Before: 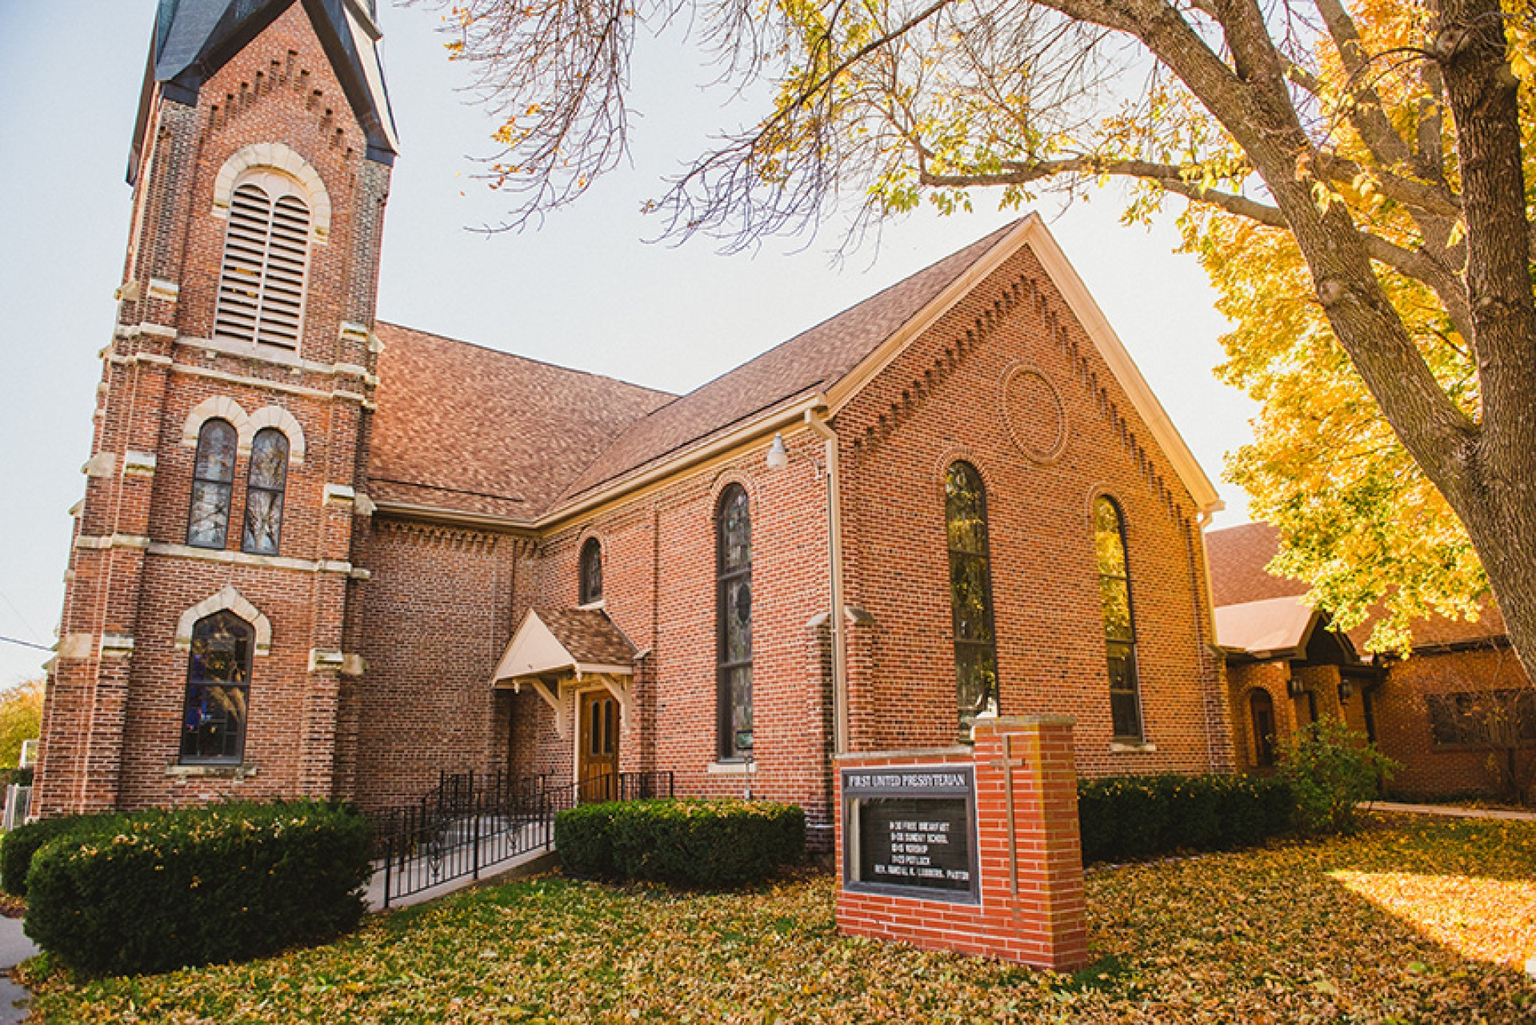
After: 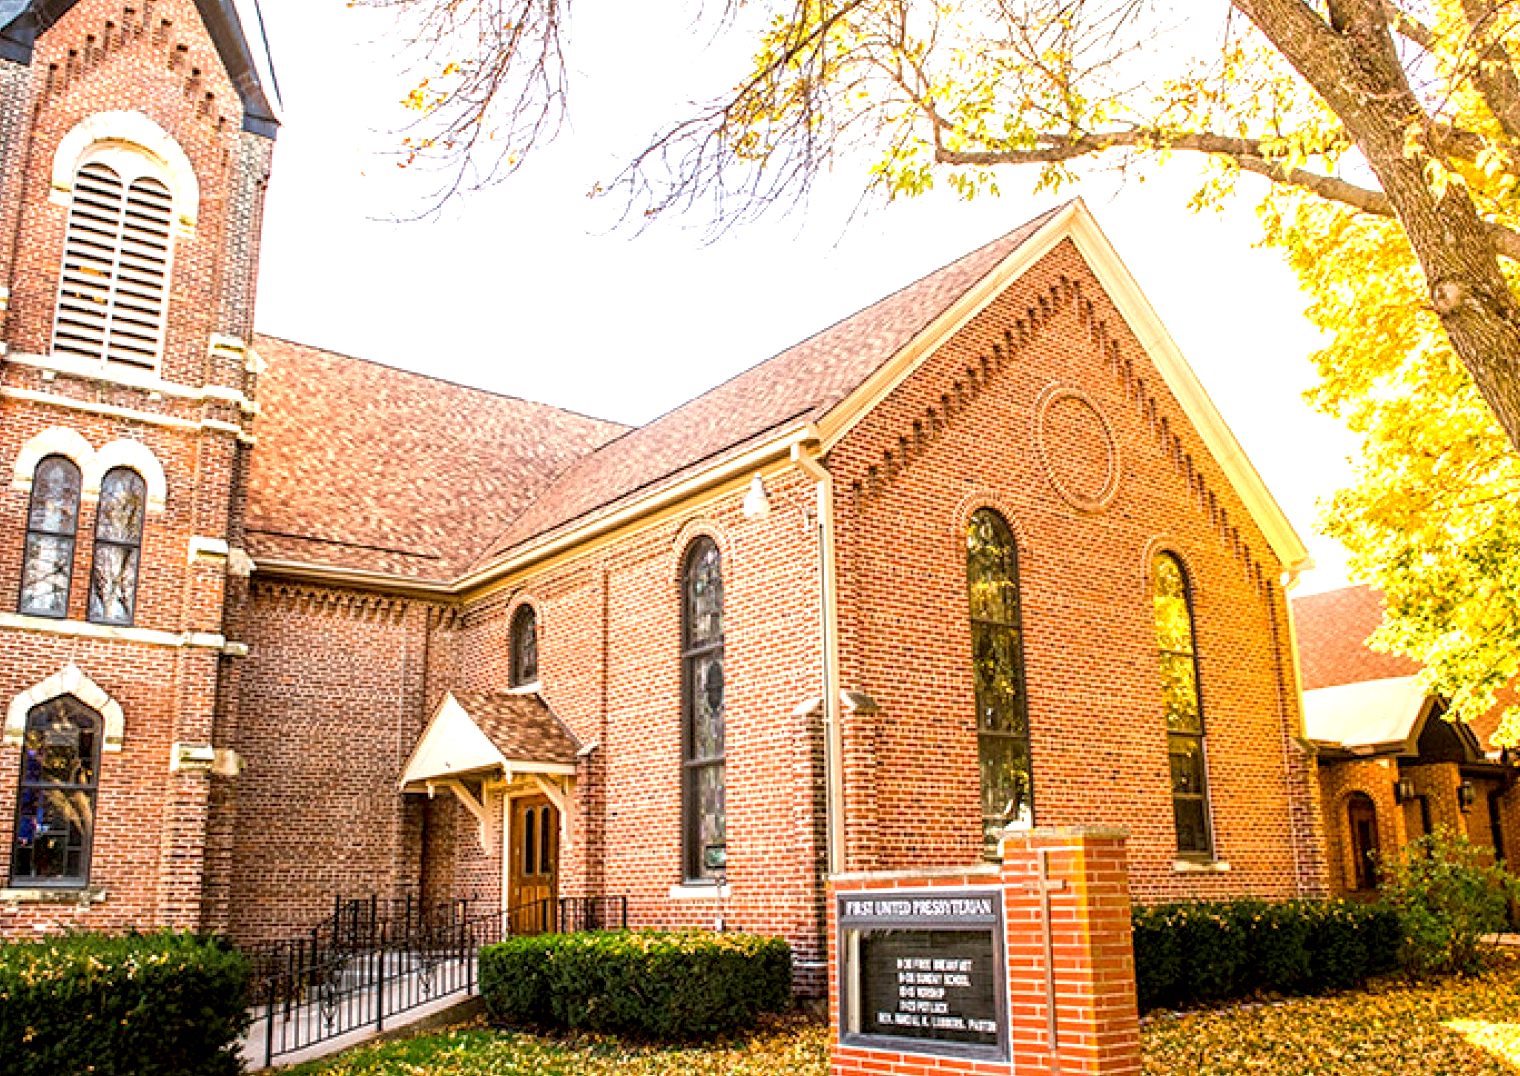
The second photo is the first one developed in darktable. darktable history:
local contrast: on, module defaults
exposure: black level correction 0.01, exposure 1 EV, compensate highlight preservation false
crop: left 11.204%, top 5.373%, right 9.599%, bottom 10.595%
